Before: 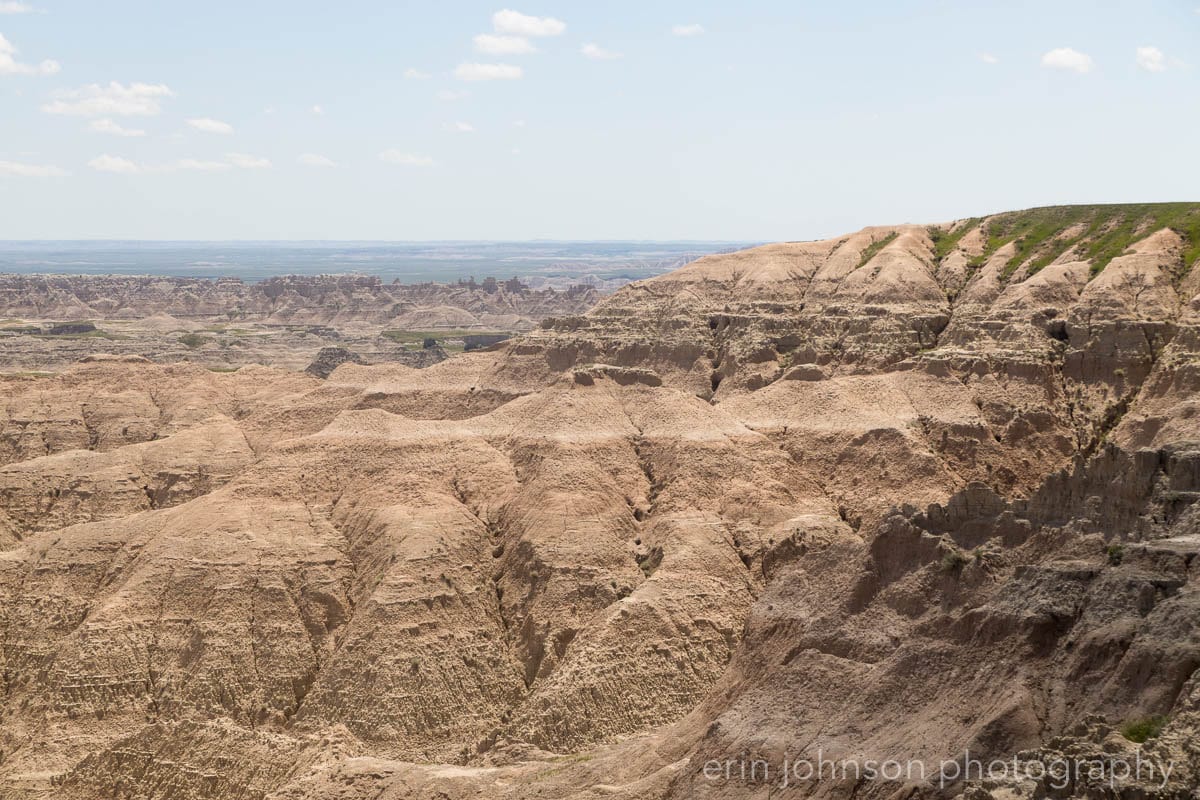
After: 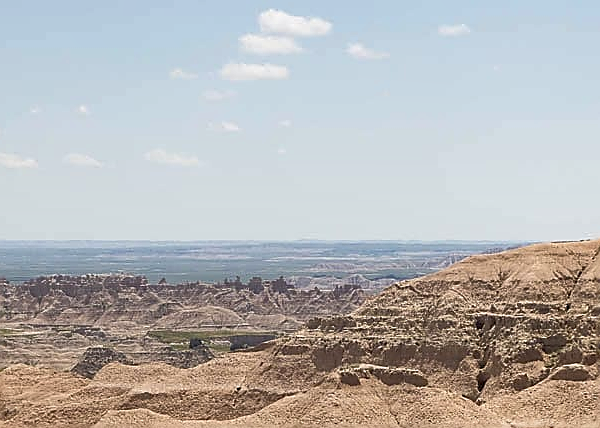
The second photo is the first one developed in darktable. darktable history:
haze removal: compatibility mode true, adaptive false
crop: left 19.556%, right 30.401%, bottom 46.458%
shadows and highlights: soften with gaussian
white balance: emerald 1
sharpen: radius 1.4, amount 1.25, threshold 0.7
